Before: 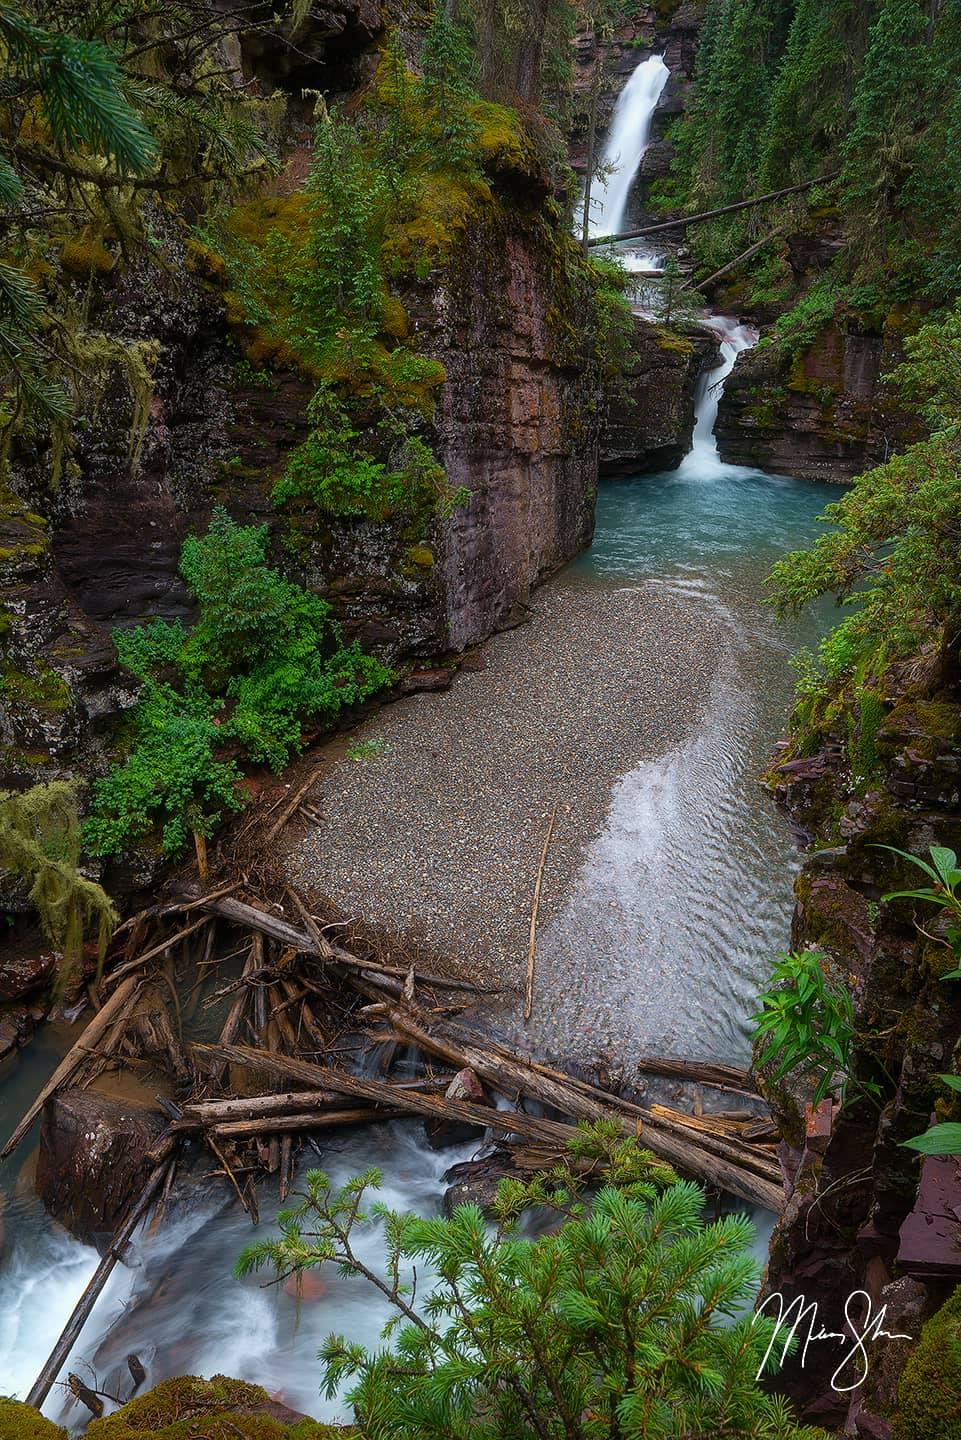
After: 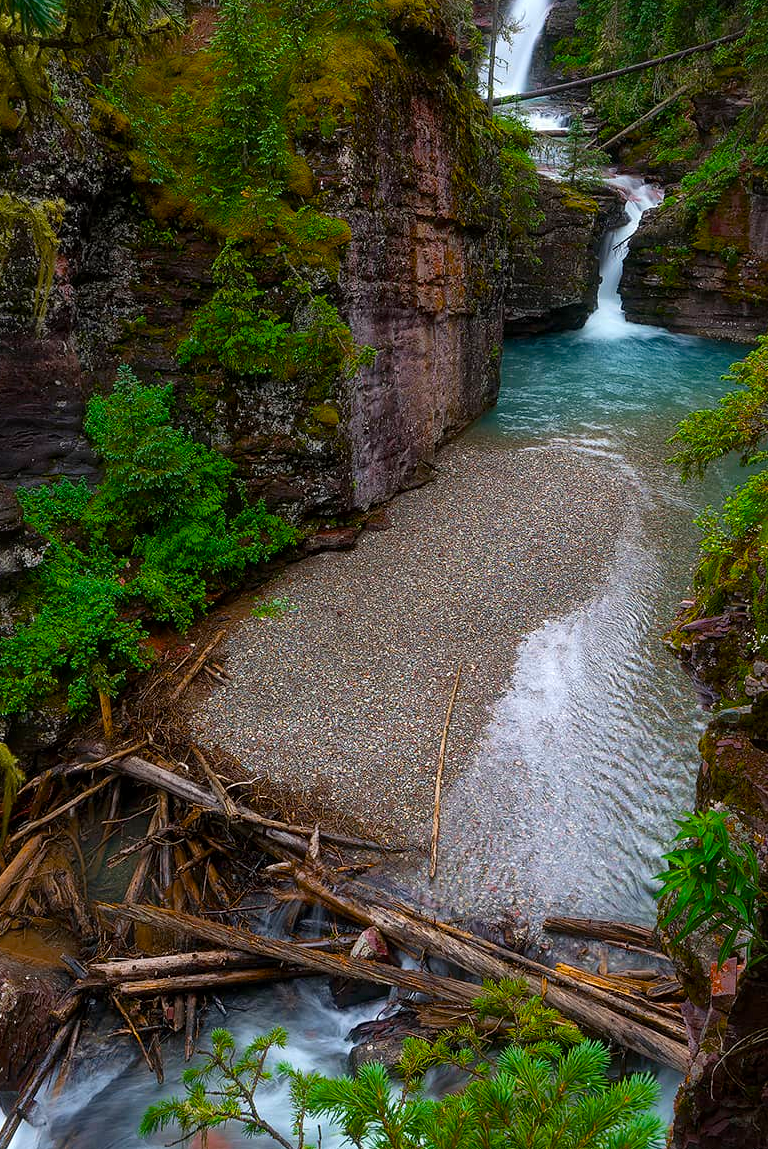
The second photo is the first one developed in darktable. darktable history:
crop and rotate: left 9.963%, top 9.83%, right 10.063%, bottom 10.369%
exposure: exposure 0.188 EV, compensate exposure bias true, compensate highlight preservation false
local contrast: mode bilateral grid, contrast 20, coarseness 50, detail 120%, midtone range 0.2
color balance rgb: perceptual saturation grading › global saturation 25.534%, saturation formula JzAzBz (2021)
